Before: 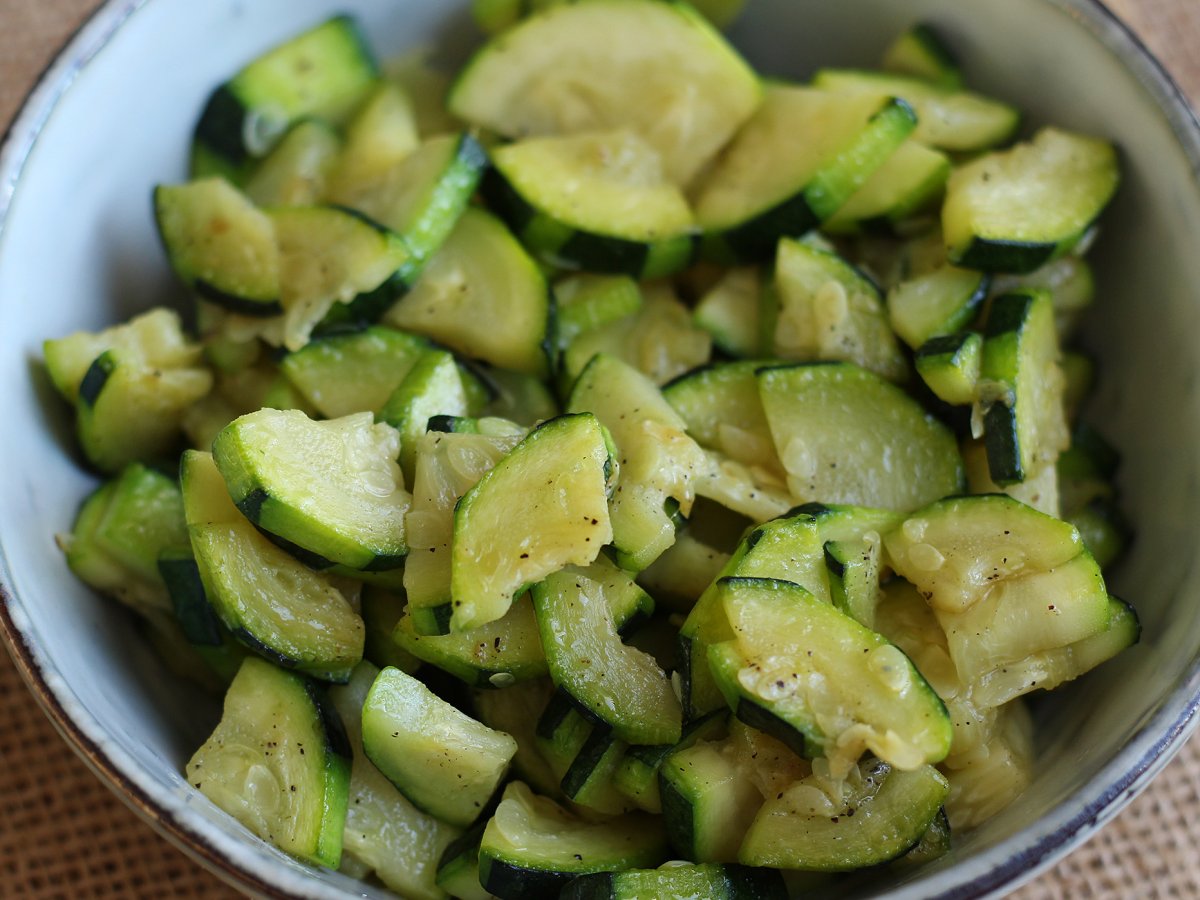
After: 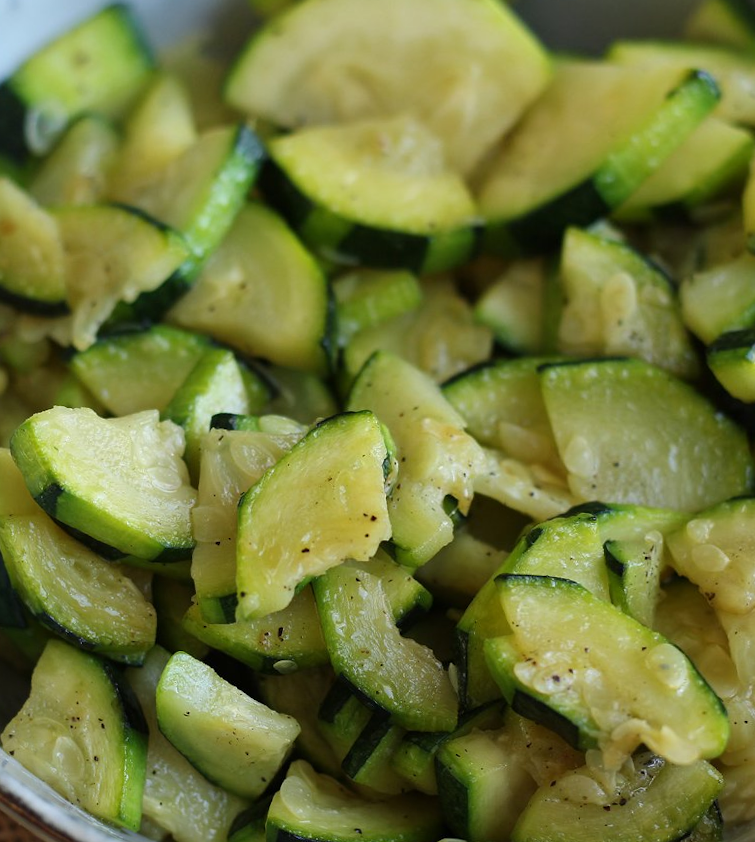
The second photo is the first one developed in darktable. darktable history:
crop and rotate: left 13.342%, right 19.991%
rotate and perspective: rotation 0.062°, lens shift (vertical) 0.115, lens shift (horizontal) -0.133, crop left 0.047, crop right 0.94, crop top 0.061, crop bottom 0.94
